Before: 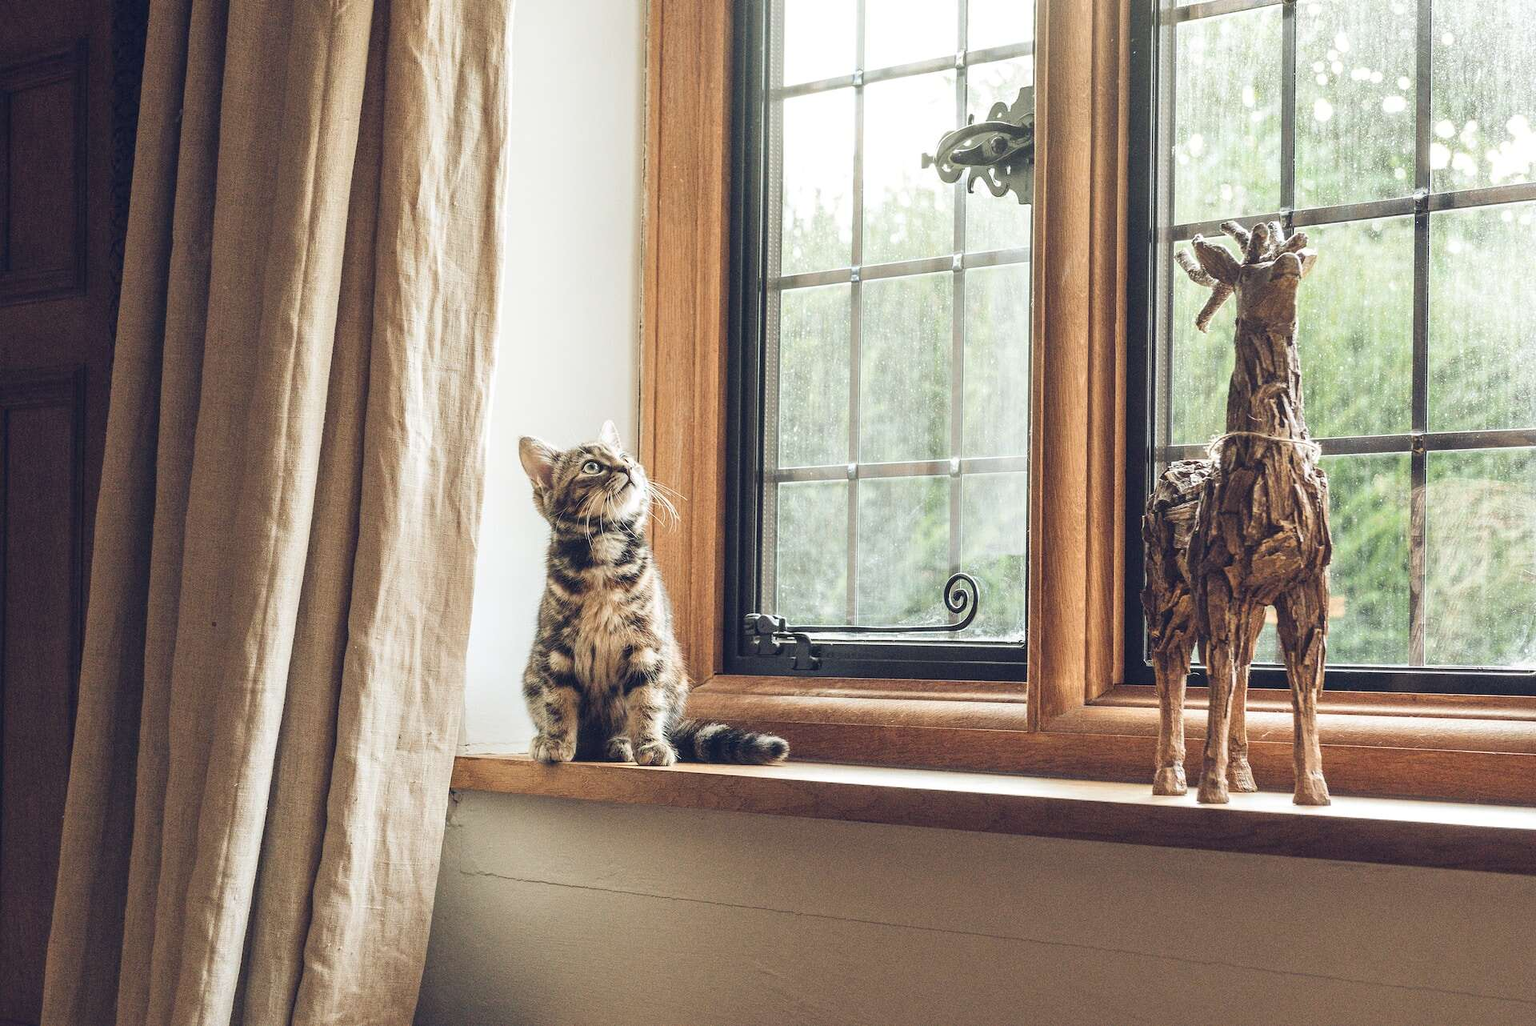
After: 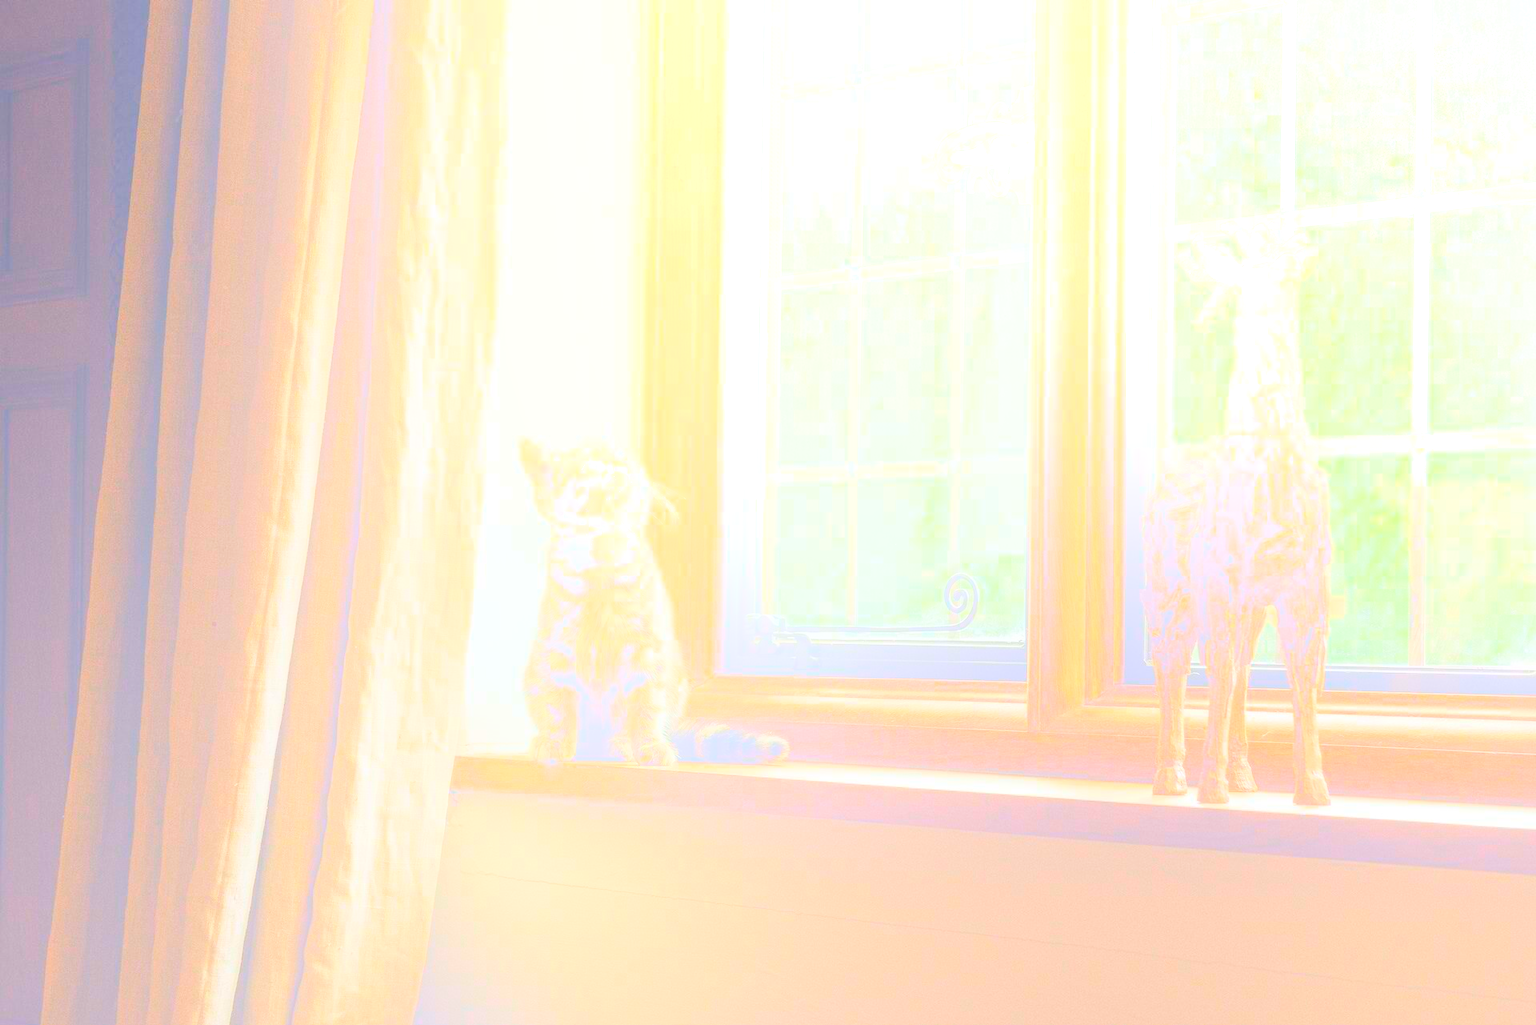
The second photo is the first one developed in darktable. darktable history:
bloom: size 70%, threshold 25%, strength 70%
contrast brightness saturation: saturation 0.5
